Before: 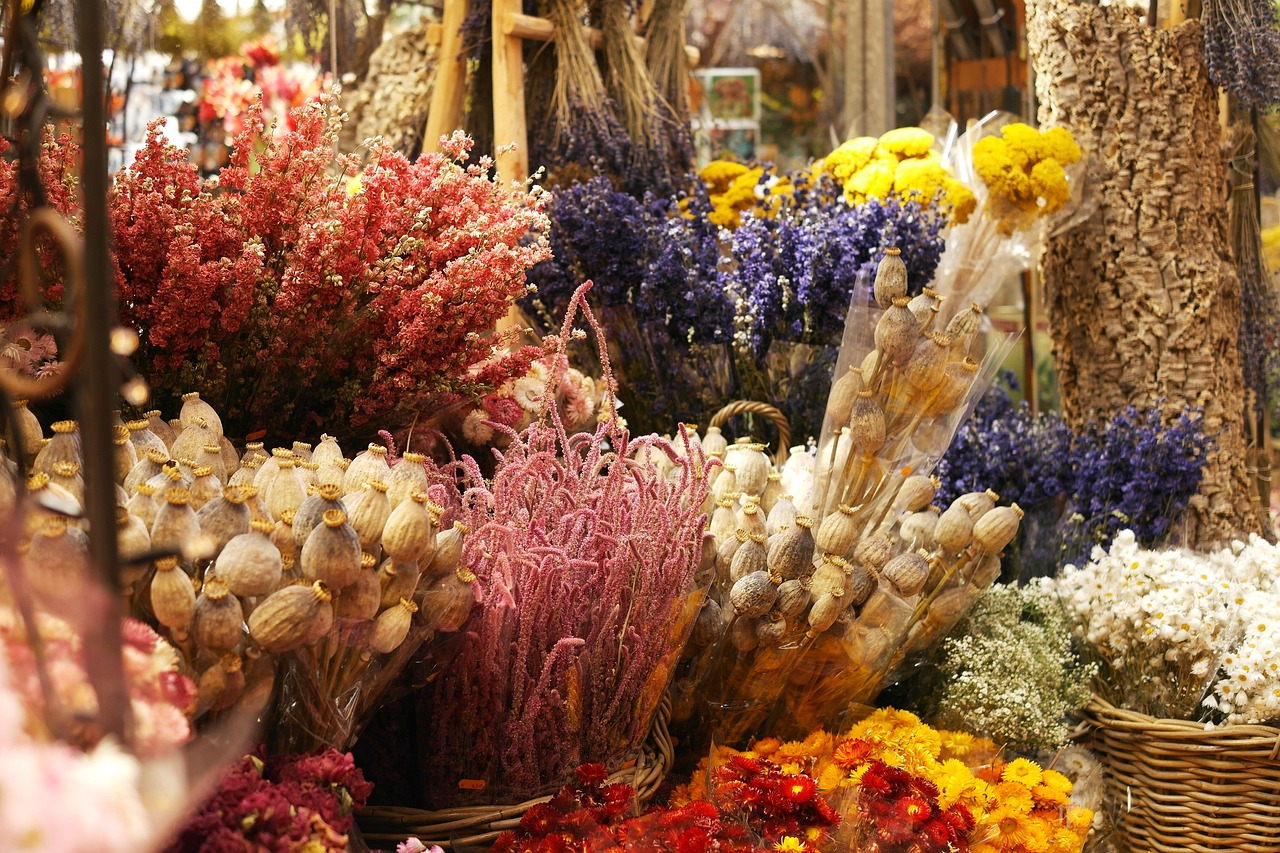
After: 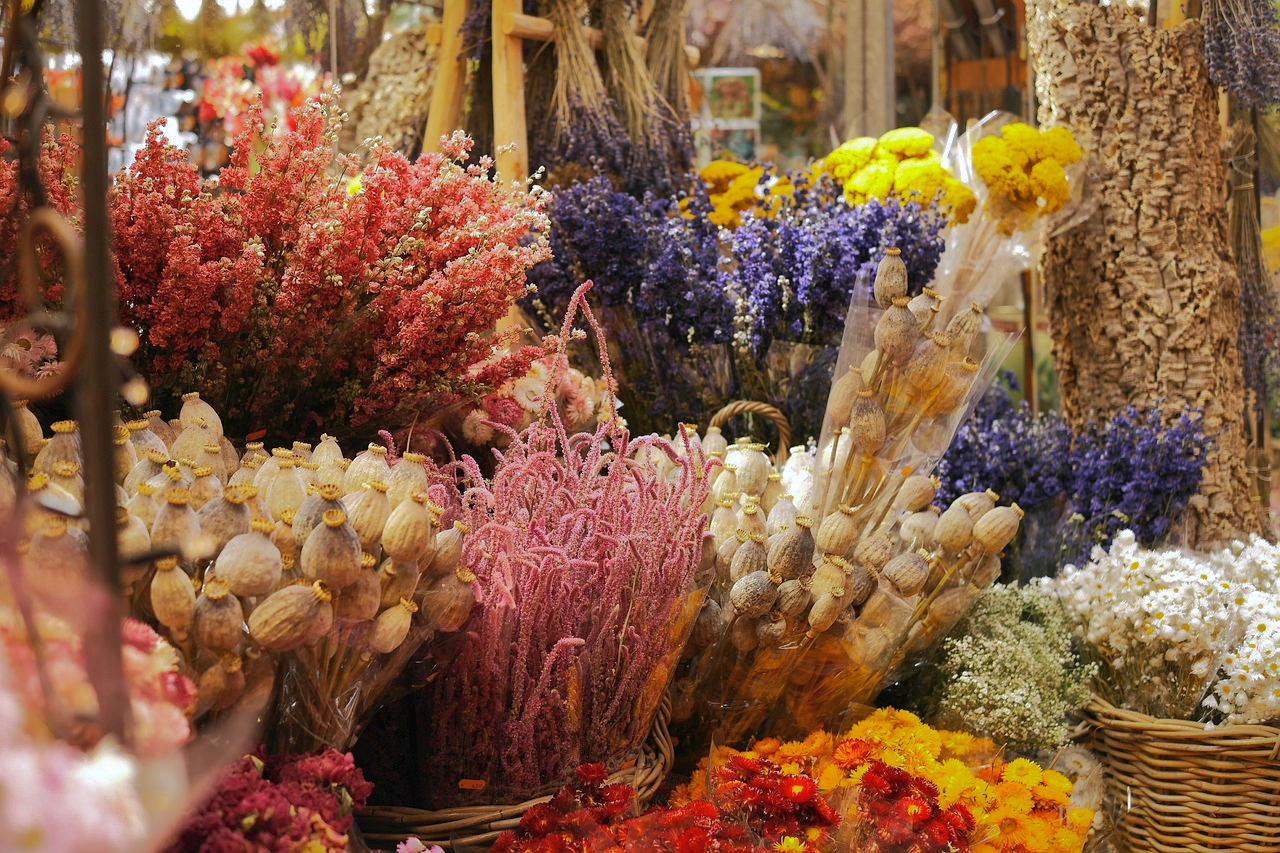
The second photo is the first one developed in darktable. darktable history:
white balance: red 0.984, blue 1.059
shadows and highlights: shadows 38.43, highlights -74.54
